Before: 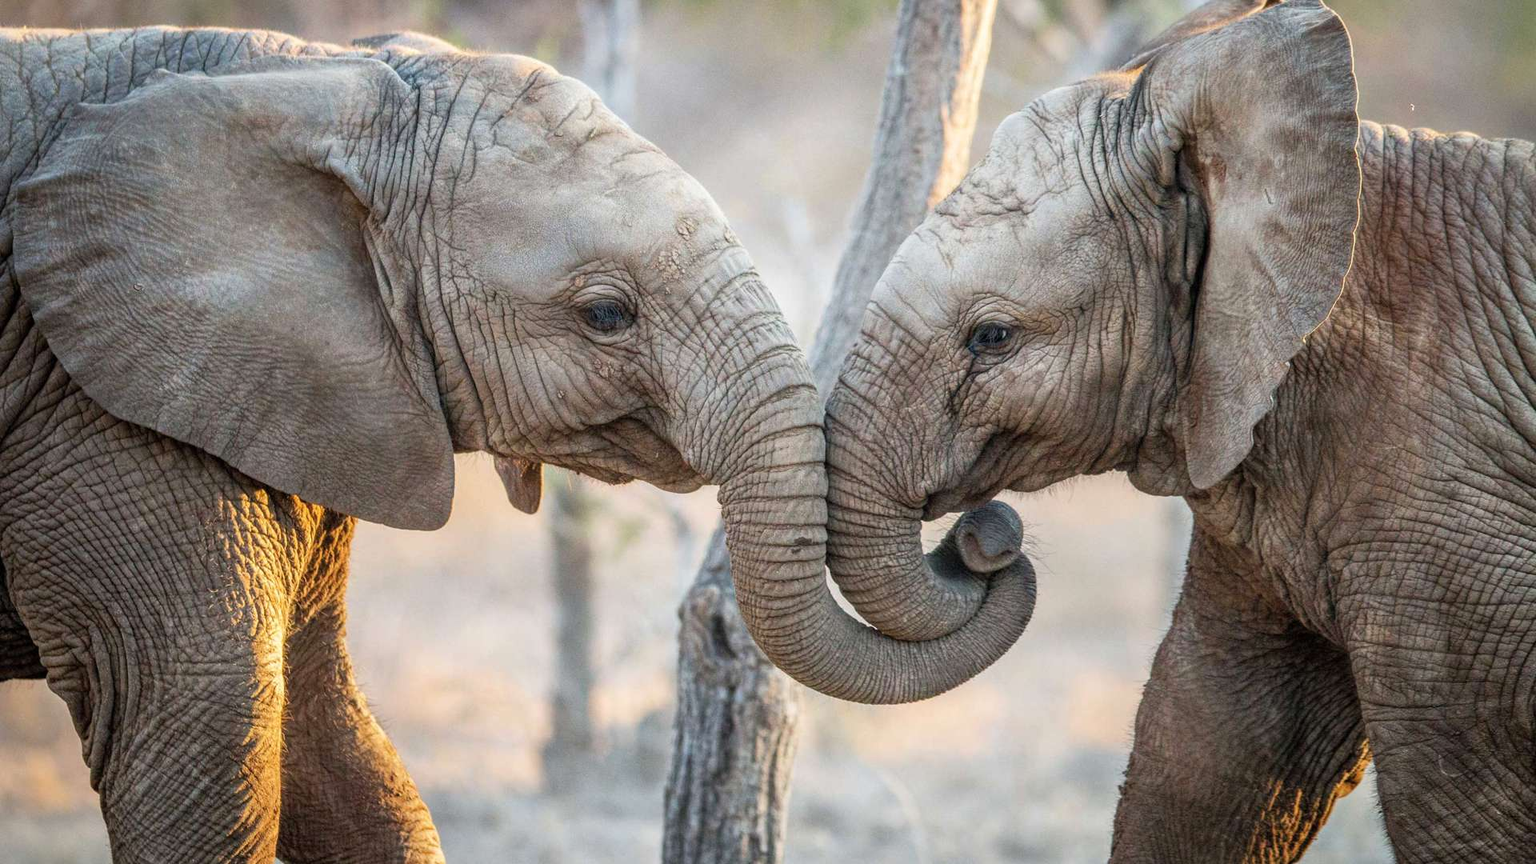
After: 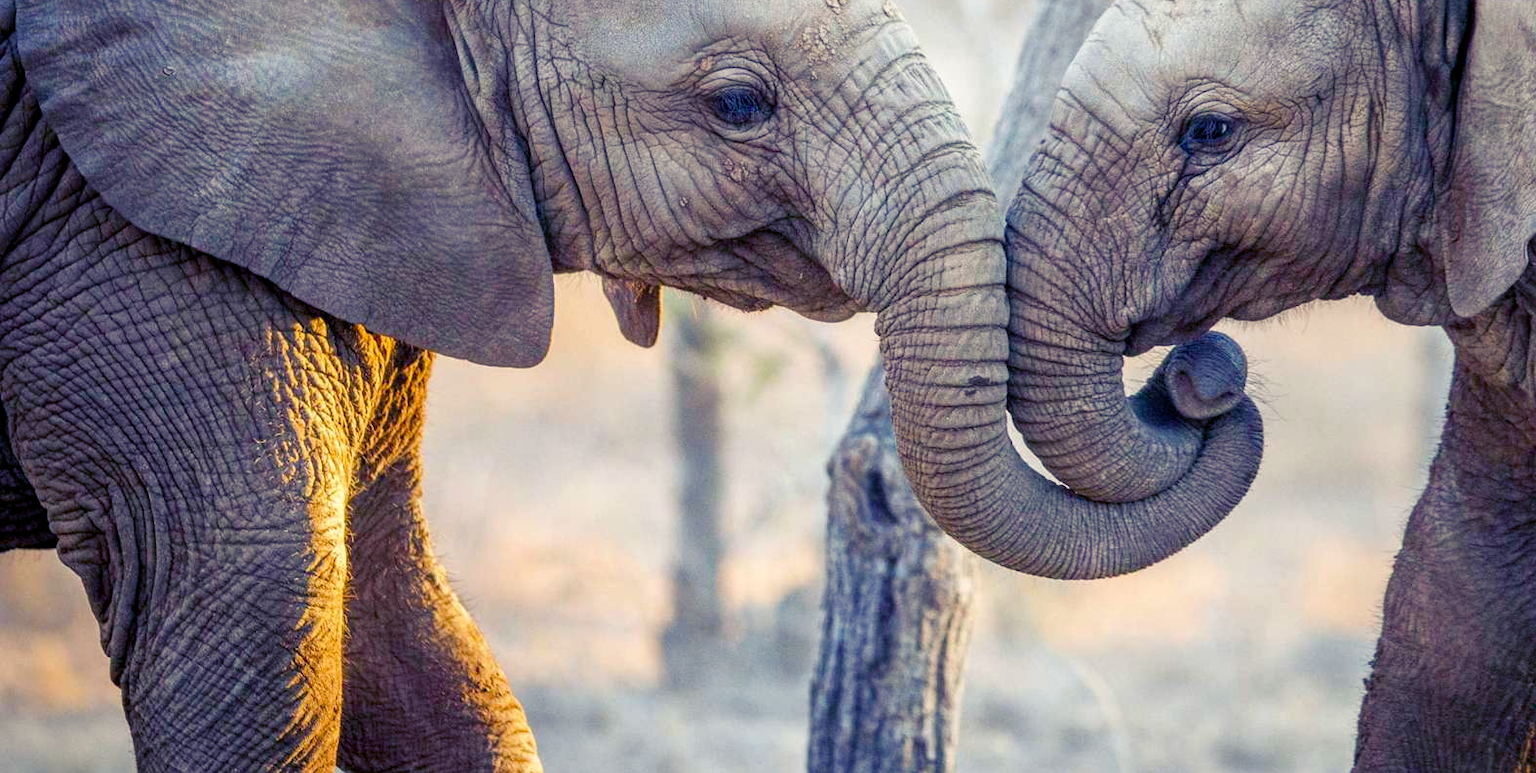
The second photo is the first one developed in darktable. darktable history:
color balance rgb: shadows lift › luminance -28.76%, shadows lift › chroma 15%, shadows lift › hue 270°, power › chroma 1%, power › hue 255°, highlights gain › luminance 7.14%, highlights gain › chroma 2%, highlights gain › hue 90°, global offset › luminance -0.29%, global offset › hue 260°, perceptual saturation grading › global saturation 20%, perceptual saturation grading › highlights -13.92%, perceptual saturation grading › shadows 50%
crop: top 26.531%, right 17.959%
